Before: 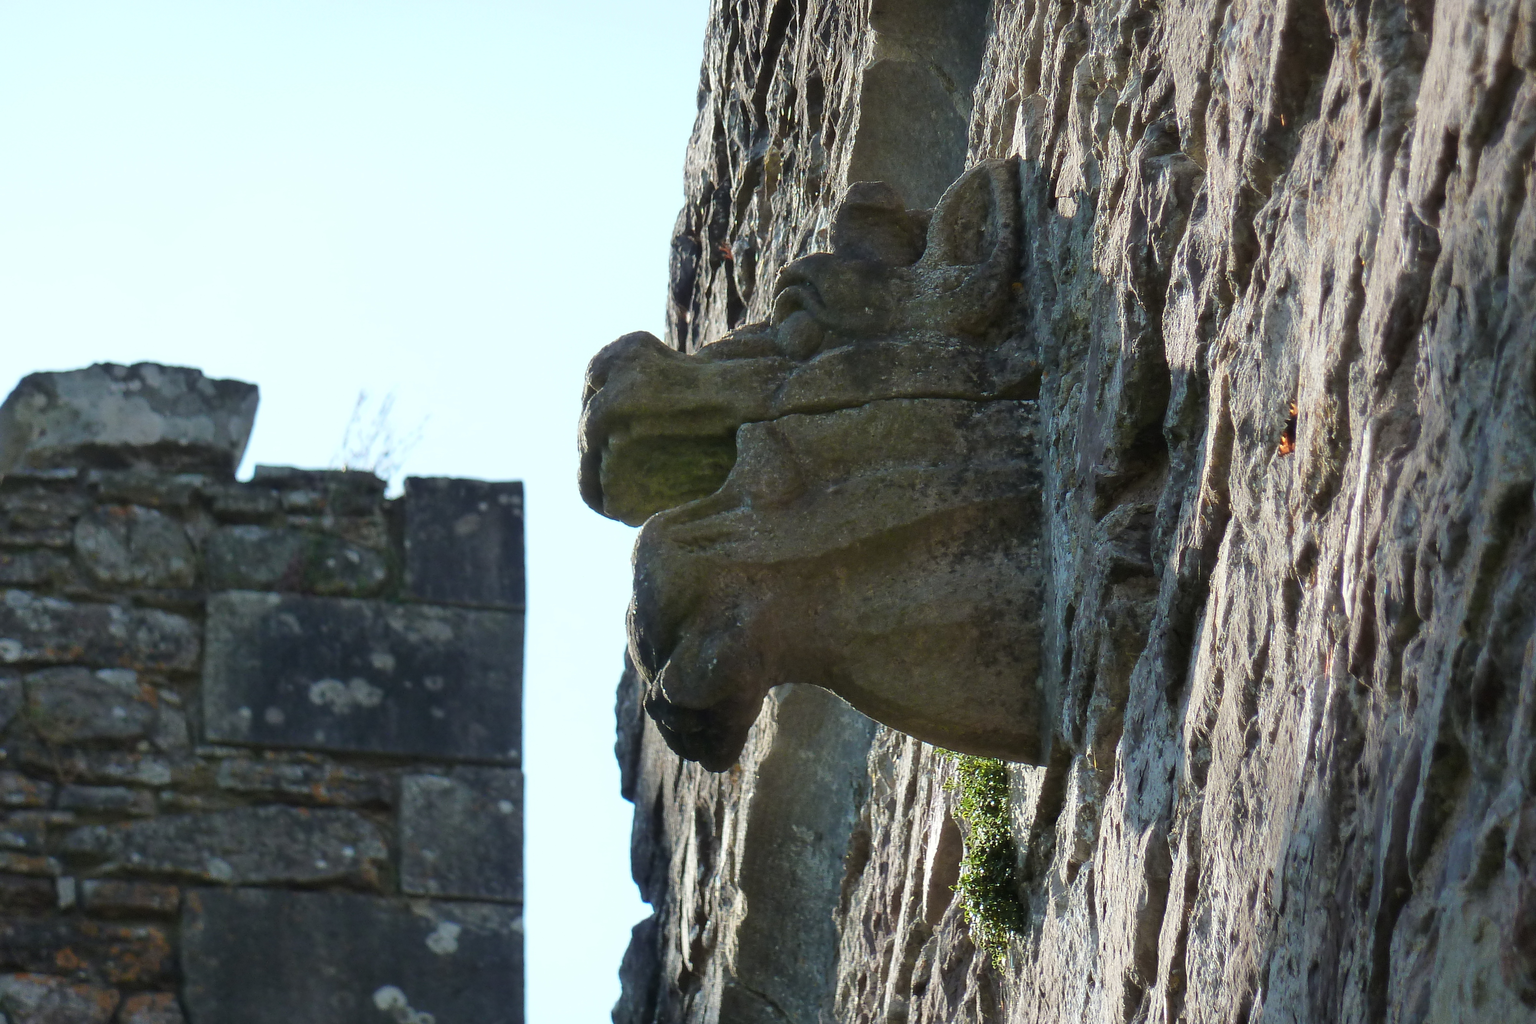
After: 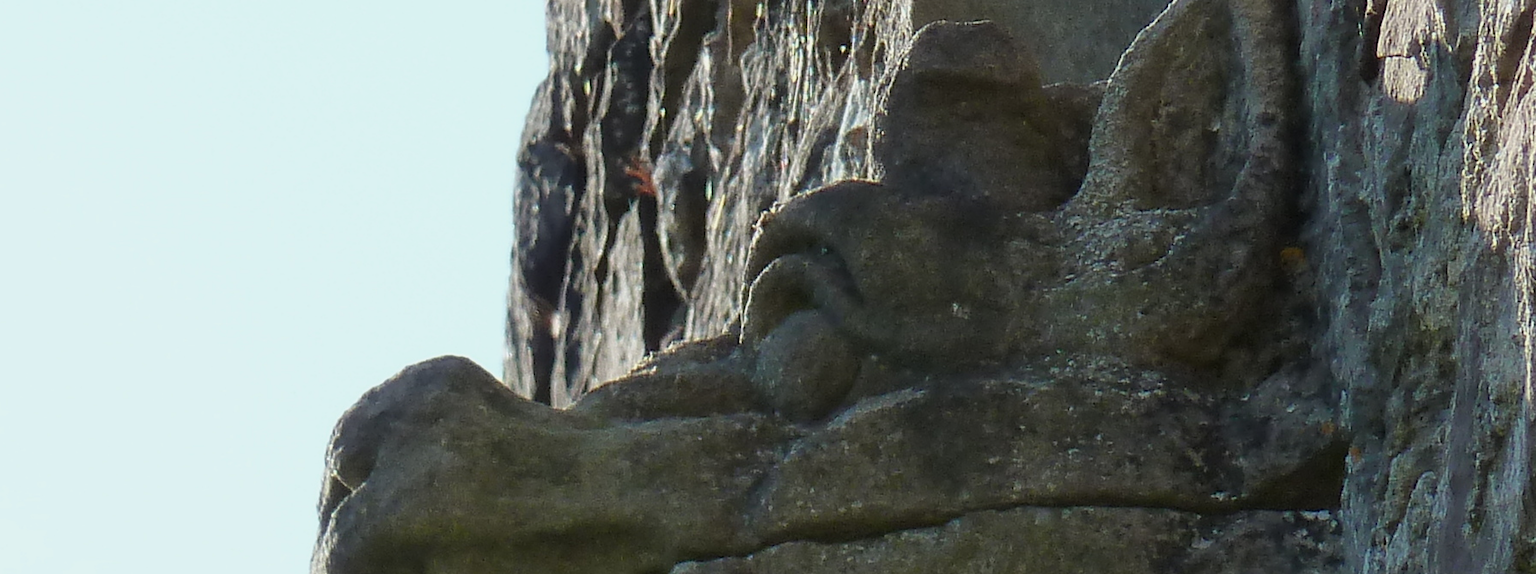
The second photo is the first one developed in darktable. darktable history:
exposure: exposure -0.177 EV, compensate highlight preservation false
crop: left 28.64%, top 16.832%, right 26.637%, bottom 58.055%
